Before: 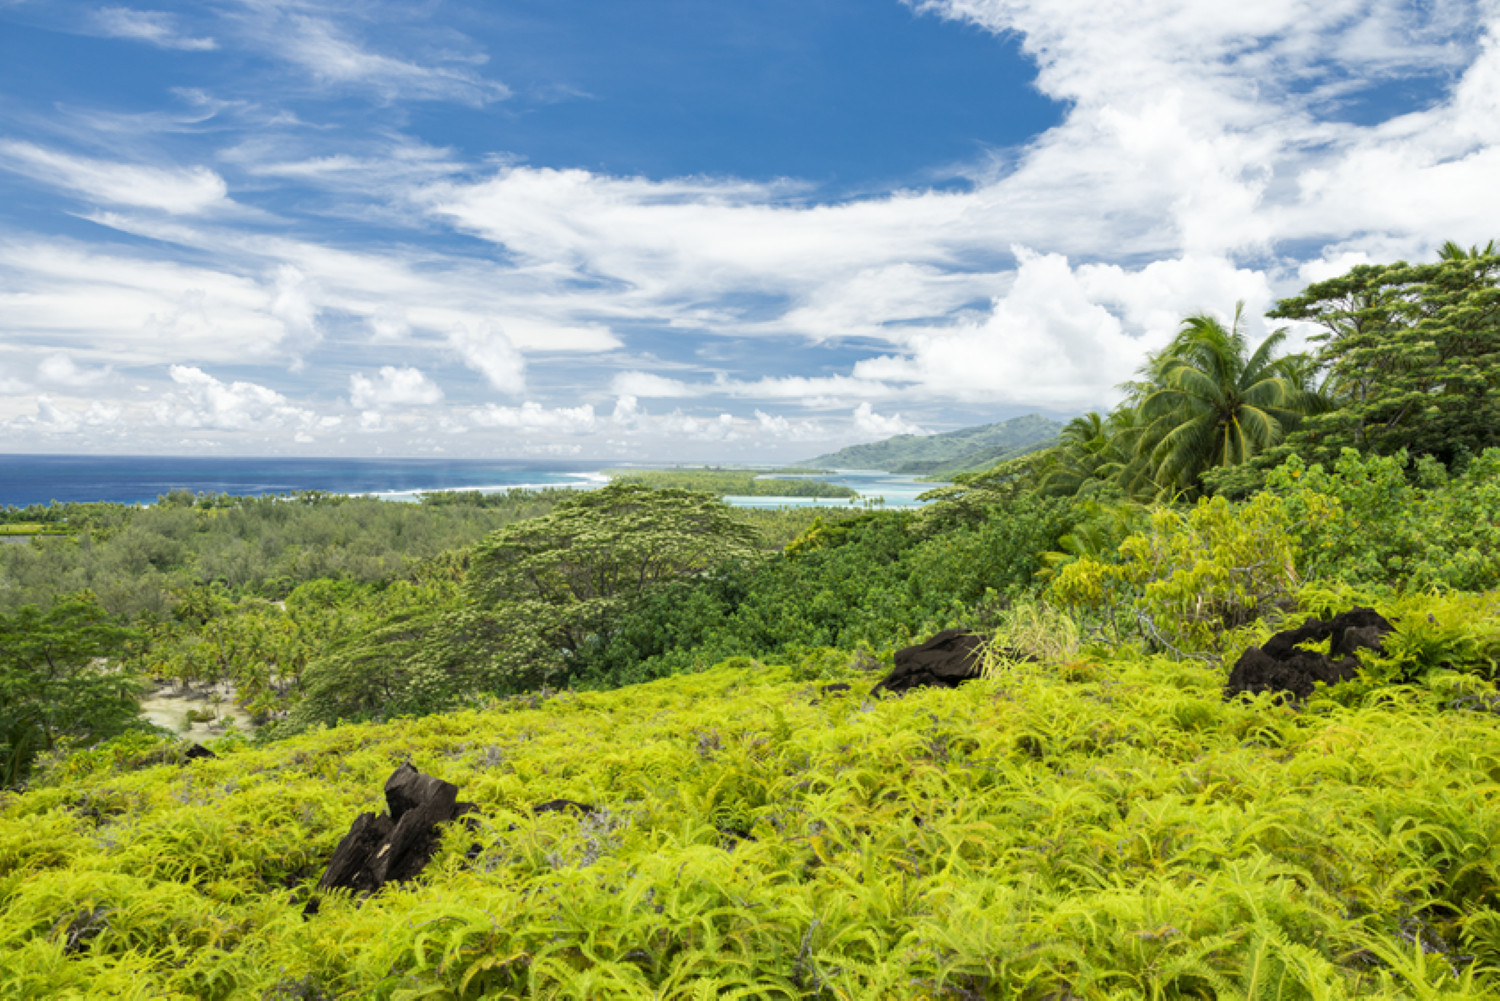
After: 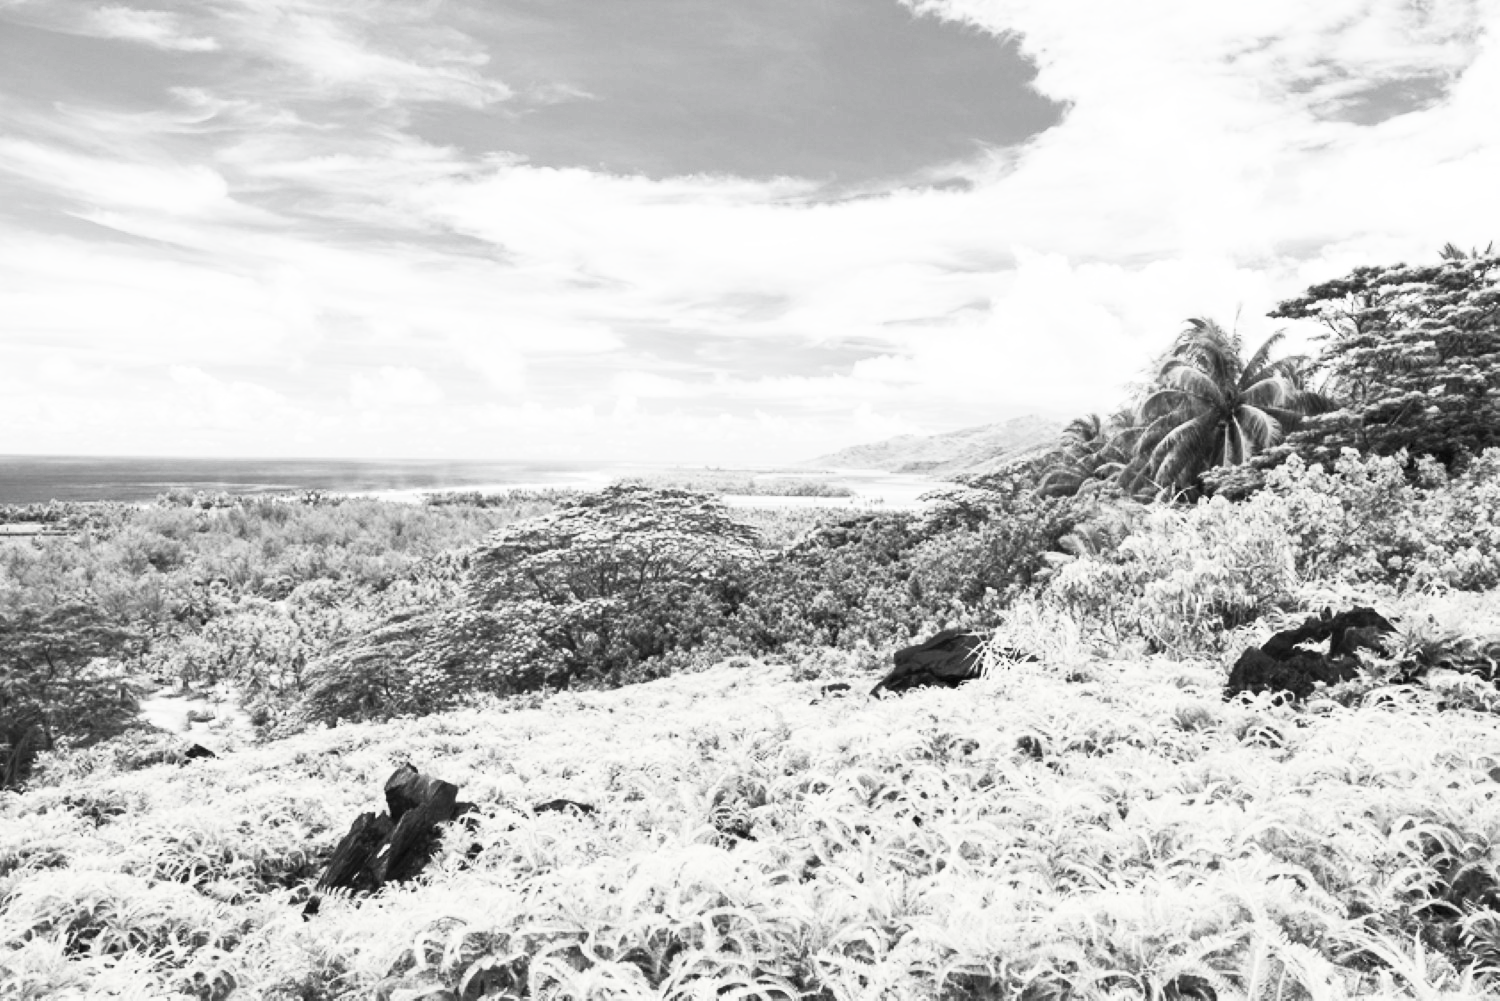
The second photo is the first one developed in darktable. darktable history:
contrast brightness saturation: contrast 0.528, brightness 0.47, saturation -0.981
